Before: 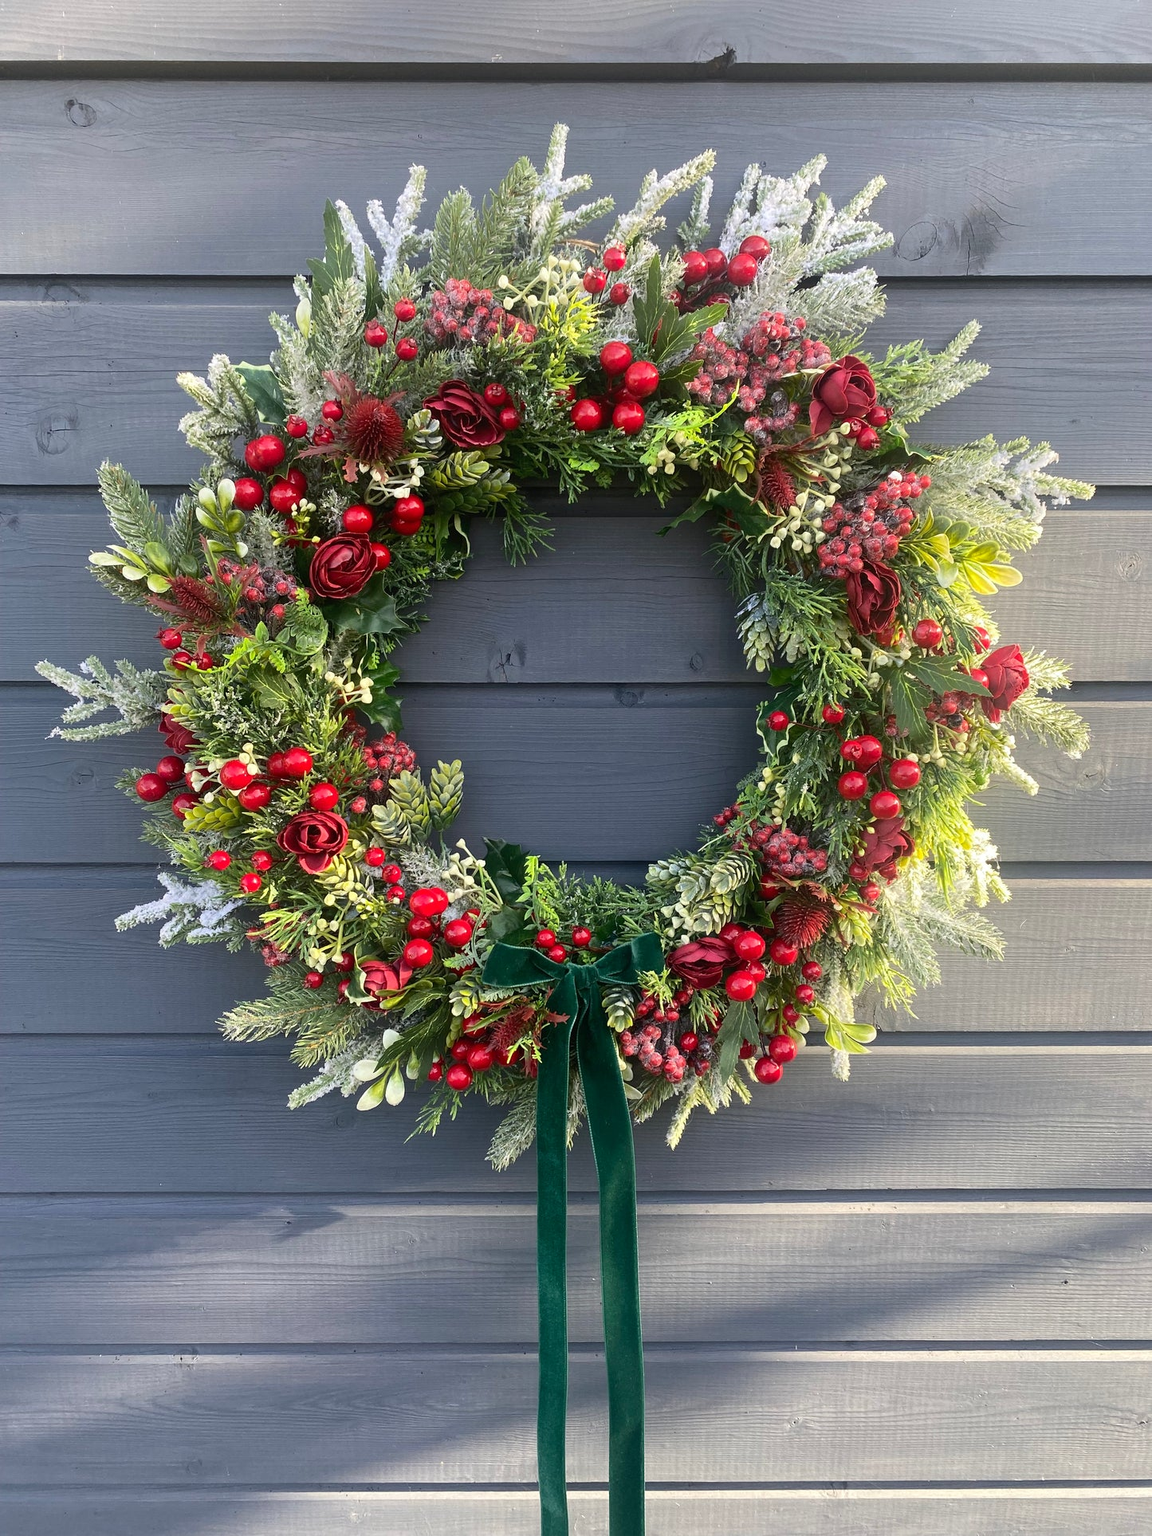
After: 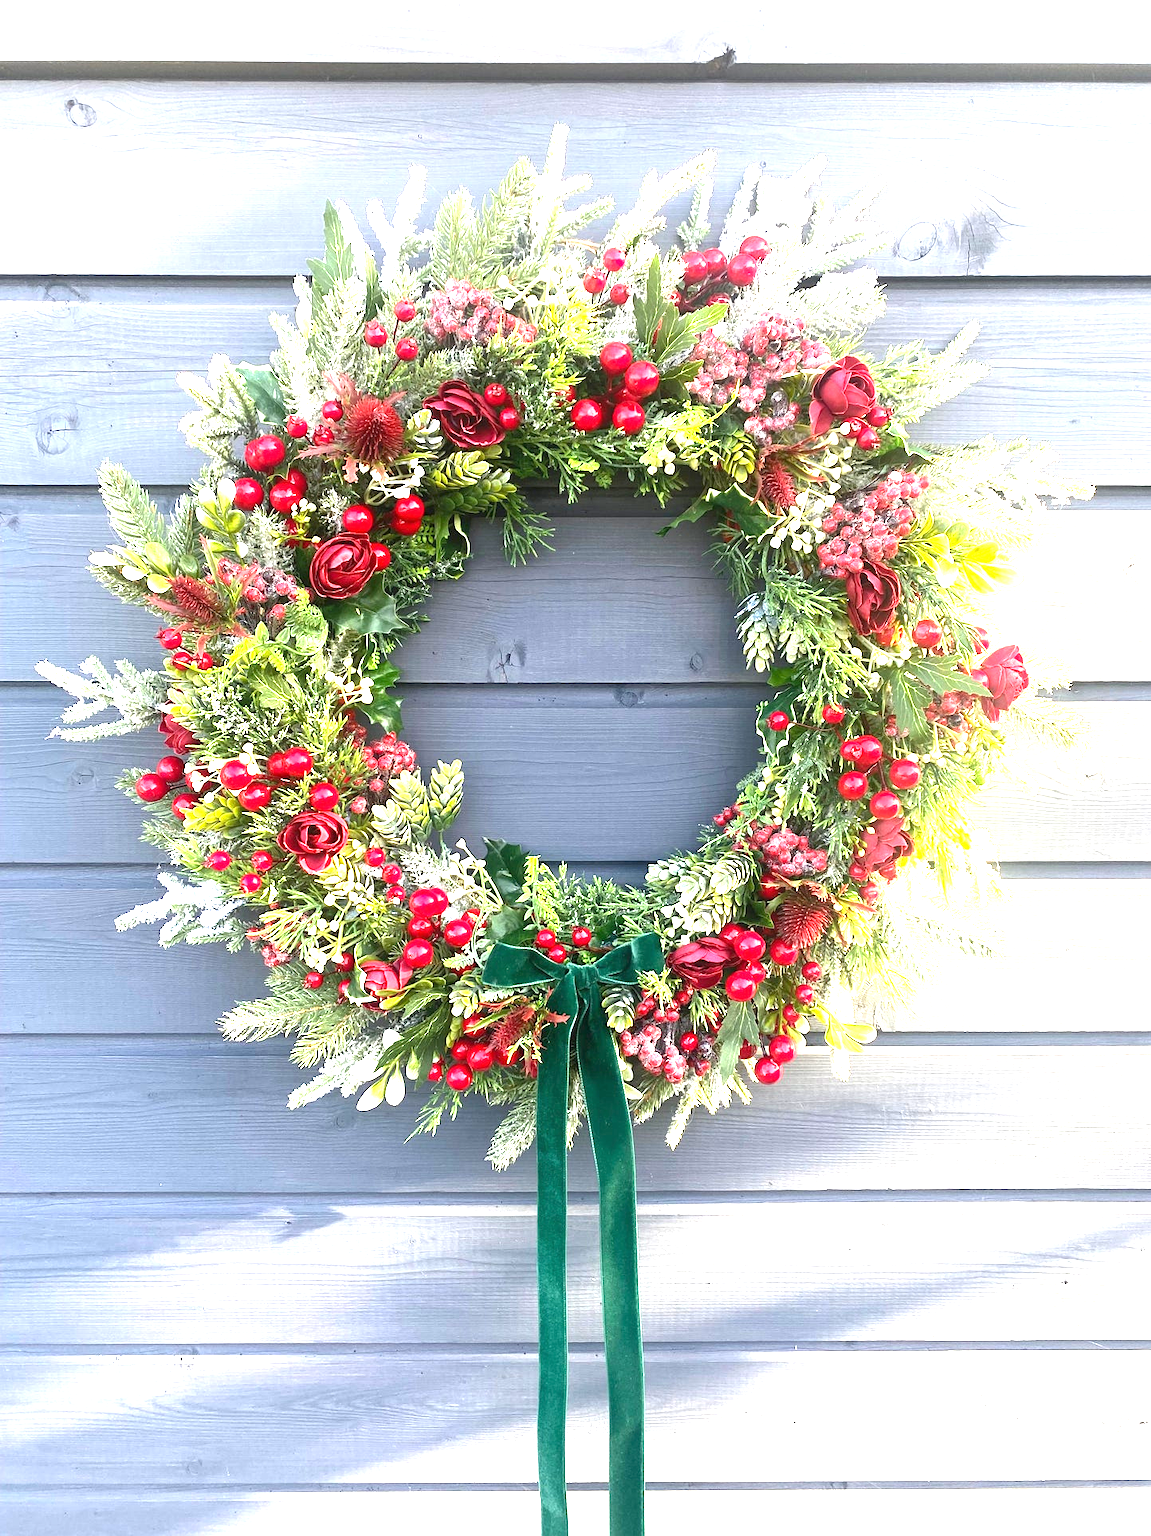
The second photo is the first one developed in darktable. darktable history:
exposure: black level correction 0, exposure 1.93 EV, compensate exposure bias true, compensate highlight preservation false
